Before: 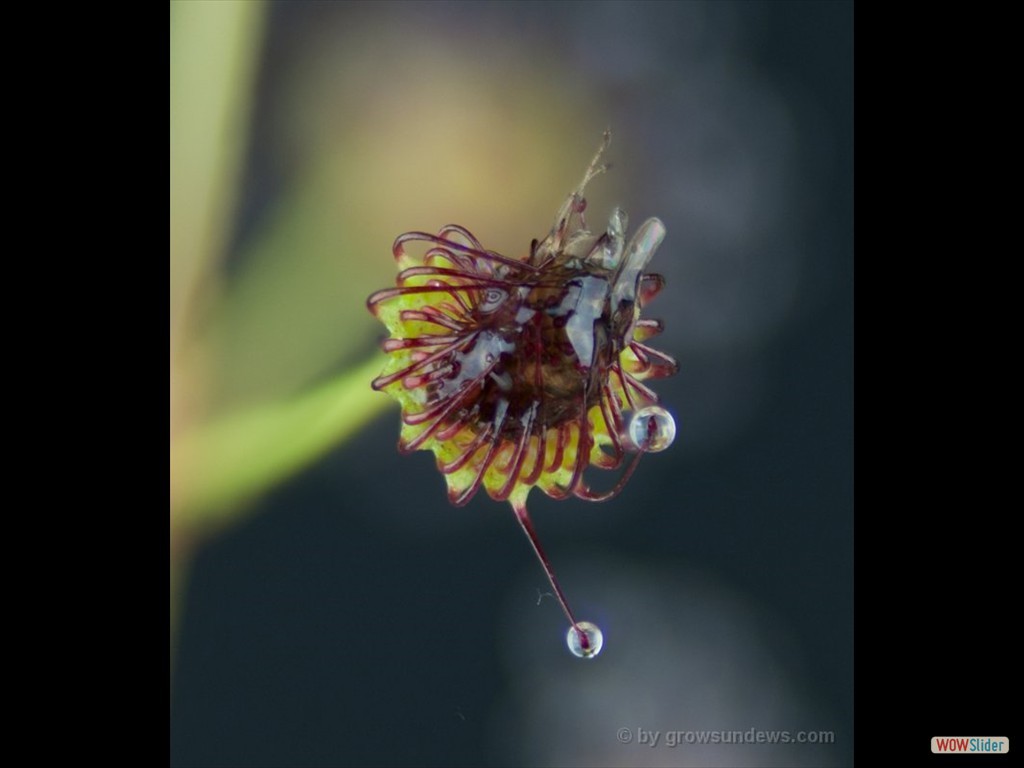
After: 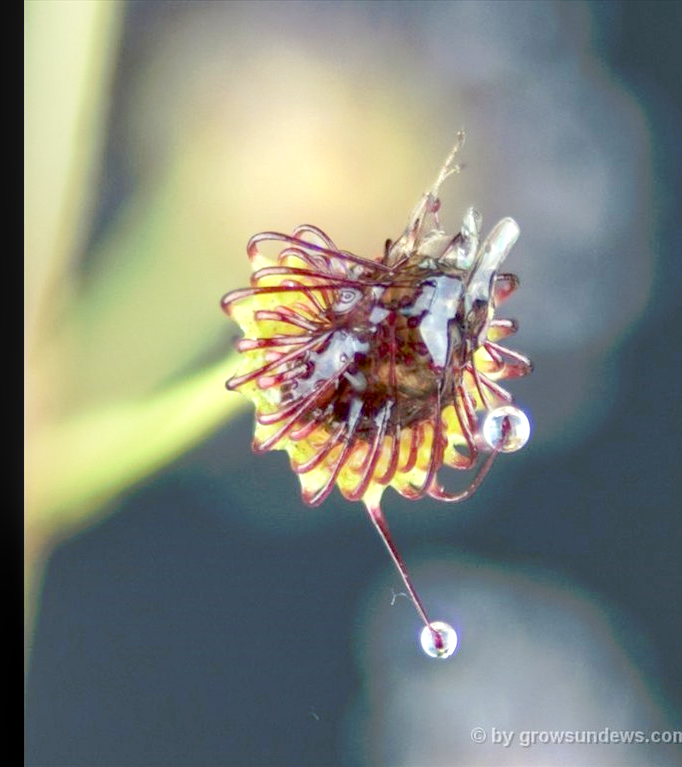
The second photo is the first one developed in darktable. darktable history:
local contrast: on, module defaults
exposure: black level correction 0.001, exposure 1 EV, compensate highlight preservation false
crop and rotate: left 14.292%, right 19.041%
tone curve: curves: ch0 [(0, 0) (0.003, 0.013) (0.011, 0.017) (0.025, 0.035) (0.044, 0.093) (0.069, 0.146) (0.1, 0.179) (0.136, 0.243) (0.177, 0.294) (0.224, 0.332) (0.277, 0.412) (0.335, 0.454) (0.399, 0.531) (0.468, 0.611) (0.543, 0.669) (0.623, 0.738) (0.709, 0.823) (0.801, 0.881) (0.898, 0.951) (1, 1)], preserve colors none
